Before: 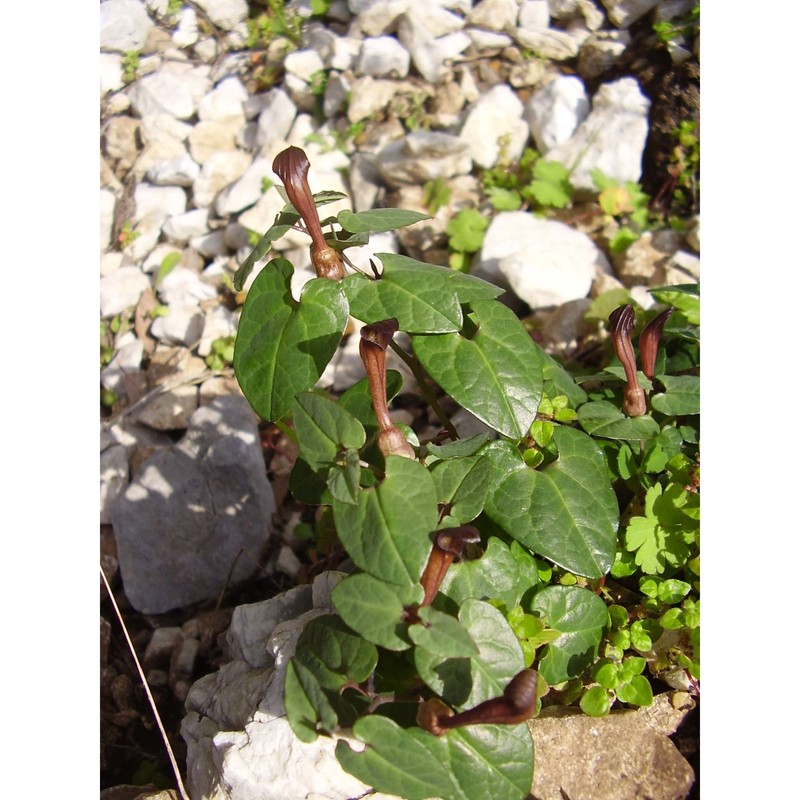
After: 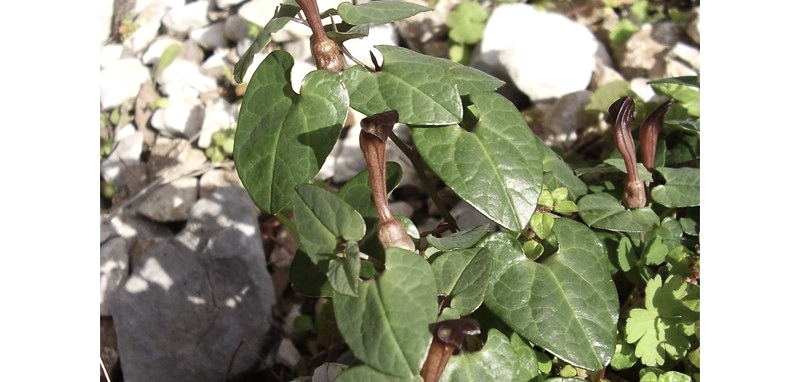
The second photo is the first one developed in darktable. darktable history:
levels: levels [0, 0.474, 0.947]
contrast brightness saturation: contrast 0.097, saturation -0.362
crop and rotate: top 26.203%, bottom 25.979%
